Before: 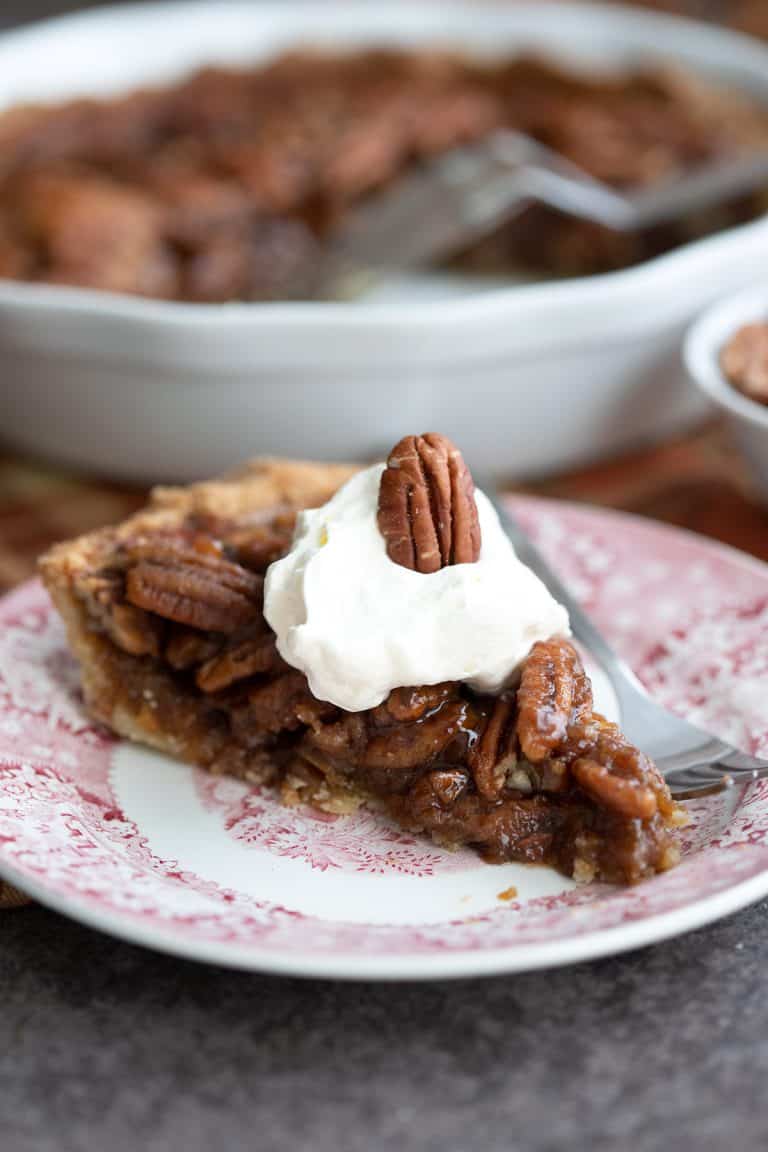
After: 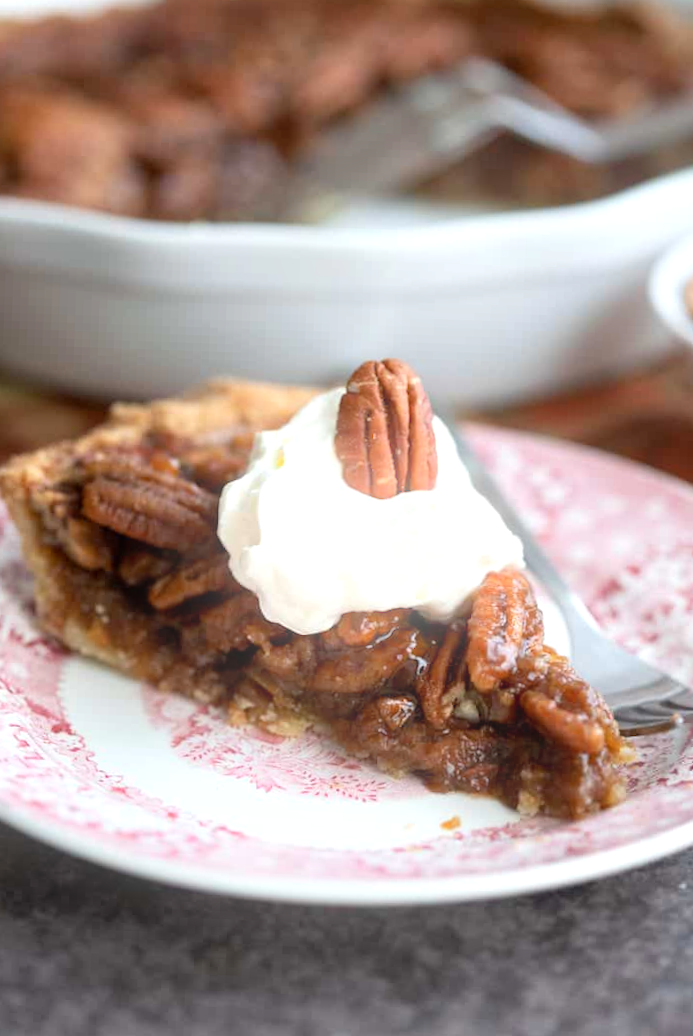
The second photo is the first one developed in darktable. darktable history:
exposure: black level correction 0.001, exposure 0.3 EV, compensate highlight preservation false
rotate and perspective: rotation 0.192°, lens shift (horizontal) -0.015, crop left 0.005, crop right 0.996, crop top 0.006, crop bottom 0.99
crop and rotate: angle -1.96°, left 3.097%, top 4.154%, right 1.586%, bottom 0.529%
bloom: size 15%, threshold 97%, strength 7%
